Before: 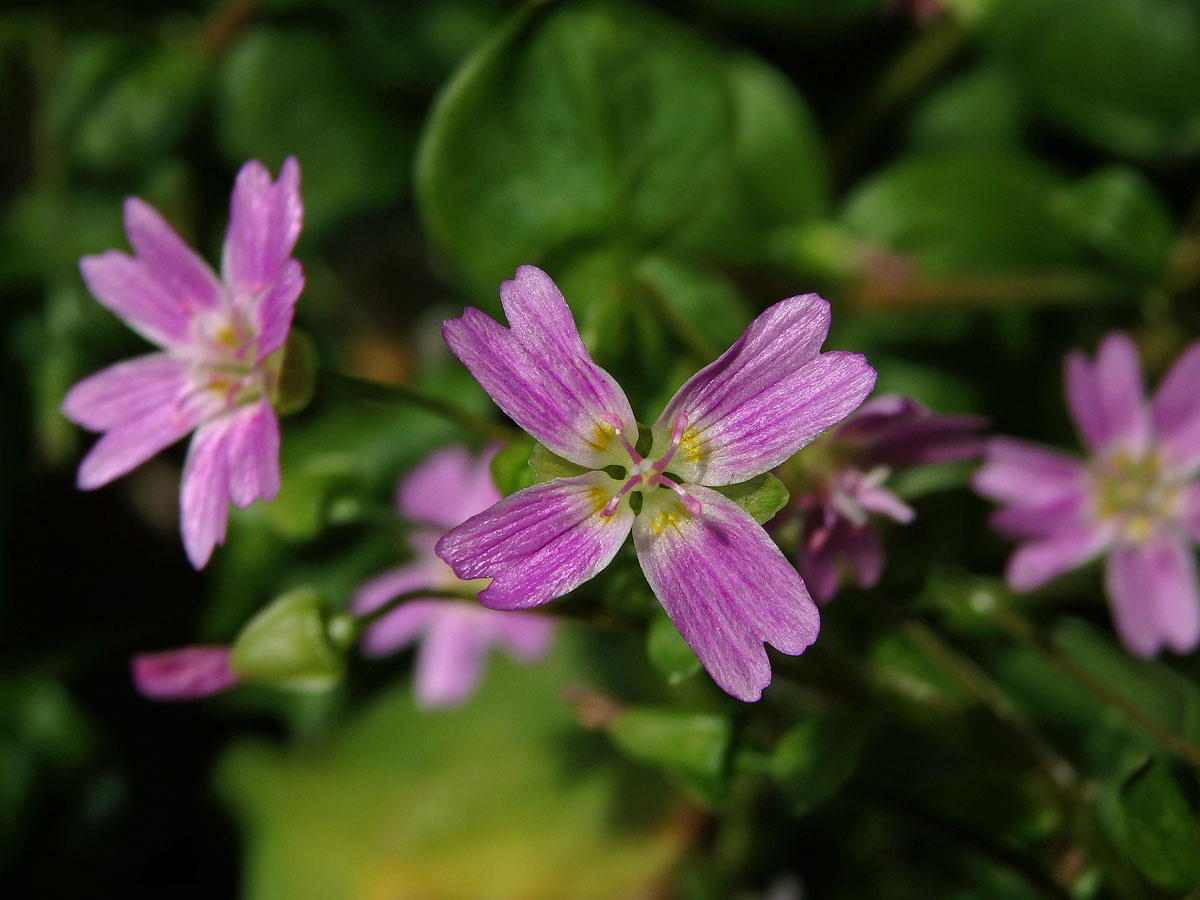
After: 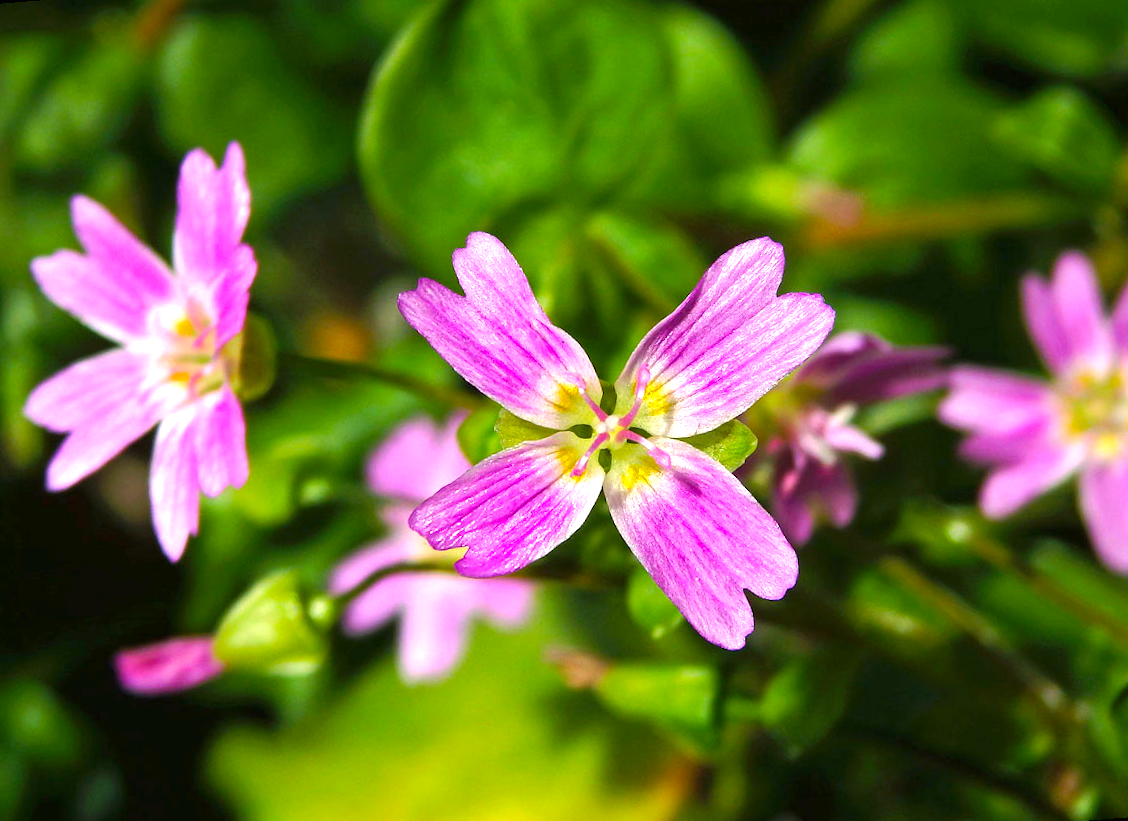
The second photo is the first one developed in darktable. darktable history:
rotate and perspective: rotation -4.57°, crop left 0.054, crop right 0.944, crop top 0.087, crop bottom 0.914
color balance rgb: perceptual saturation grading › global saturation 20%, global vibrance 20%
exposure: black level correction 0, exposure 1.45 EV, compensate exposure bias true, compensate highlight preservation false
